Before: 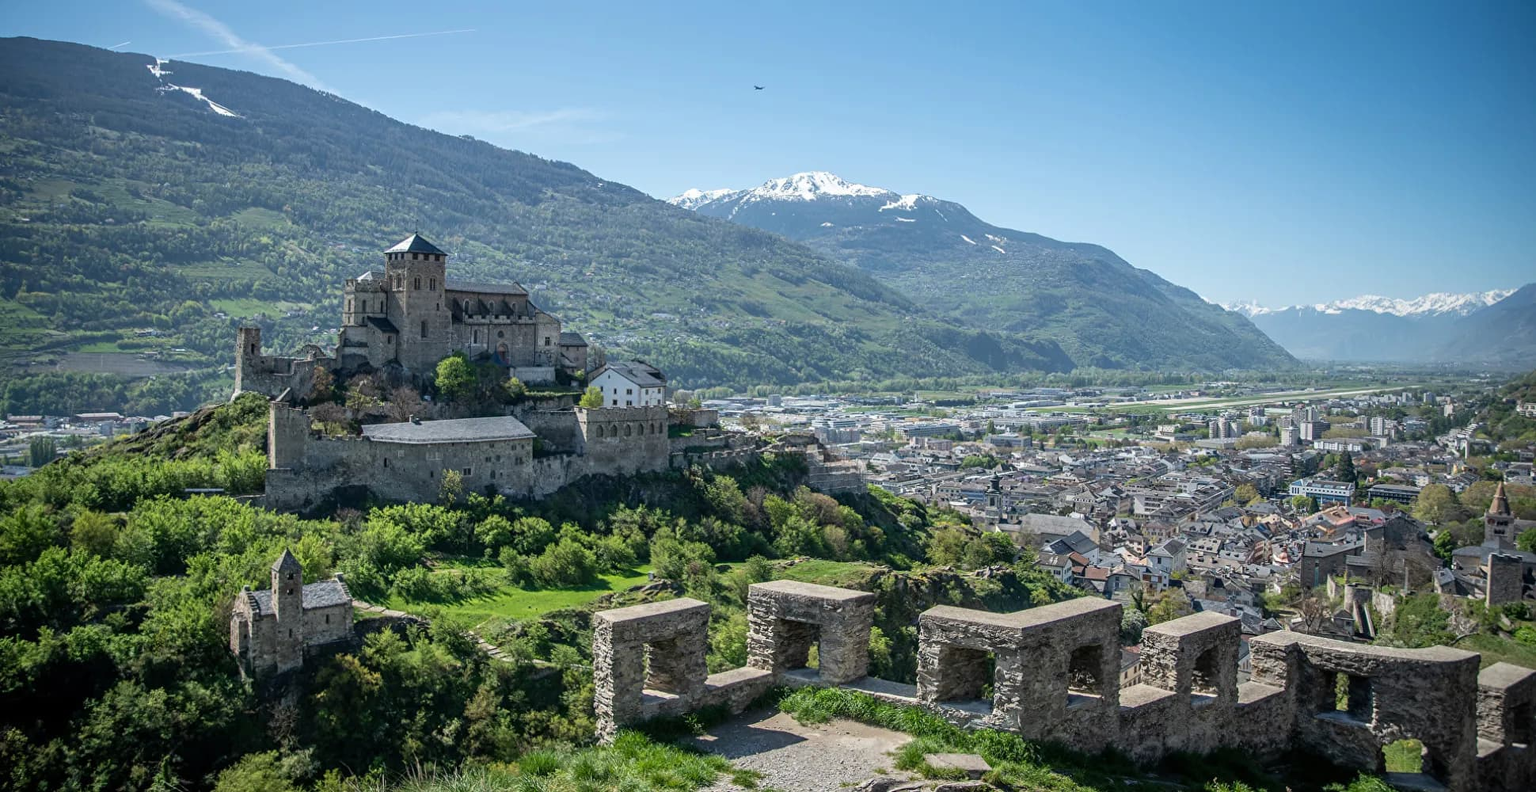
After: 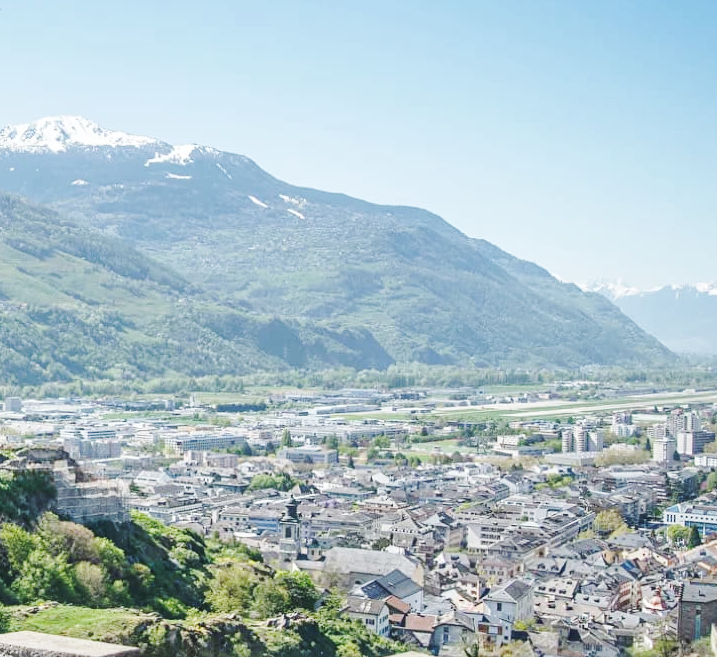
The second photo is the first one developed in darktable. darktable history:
crop and rotate: left 49.786%, top 10.13%, right 13.248%, bottom 24.137%
base curve: curves: ch0 [(0, 0.007) (0.028, 0.063) (0.121, 0.311) (0.46, 0.743) (0.859, 0.957) (1, 1)], preserve colors none
shadows and highlights: shadows 24.98, highlights -25.01
